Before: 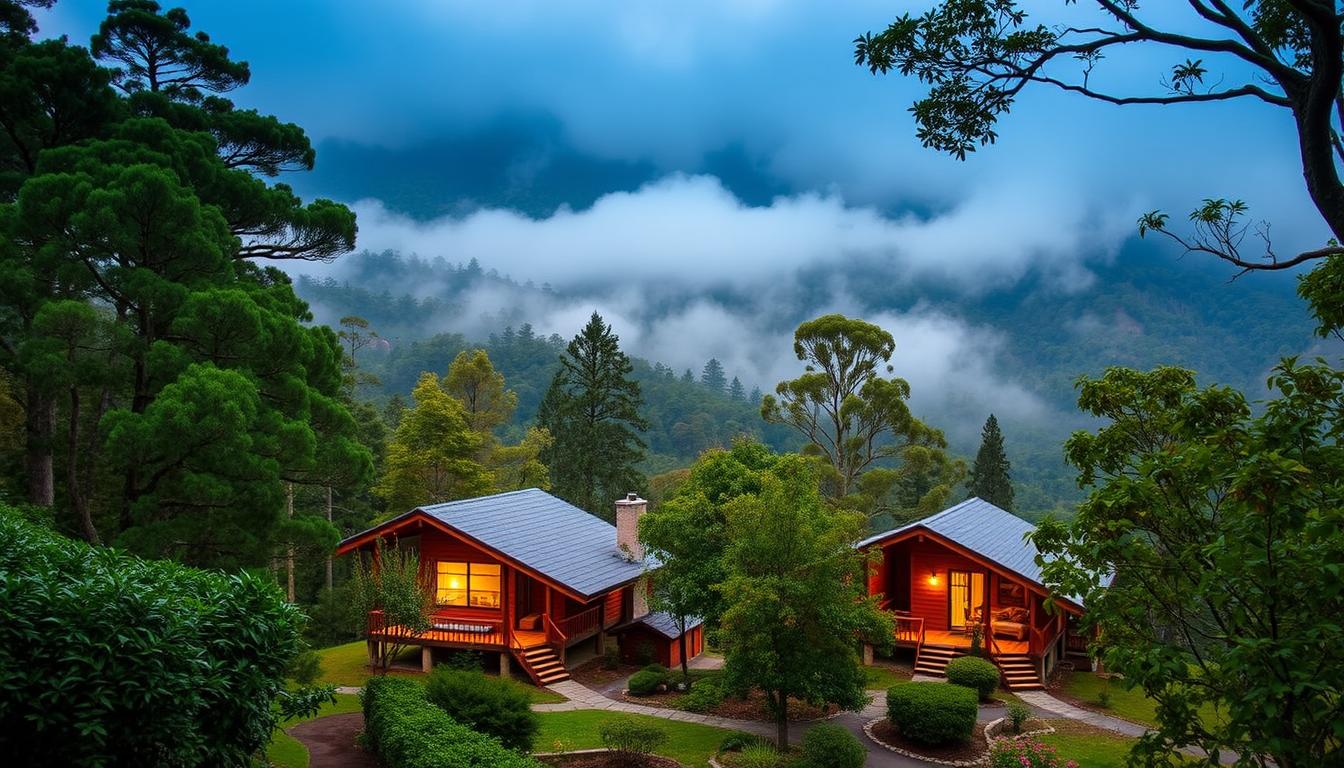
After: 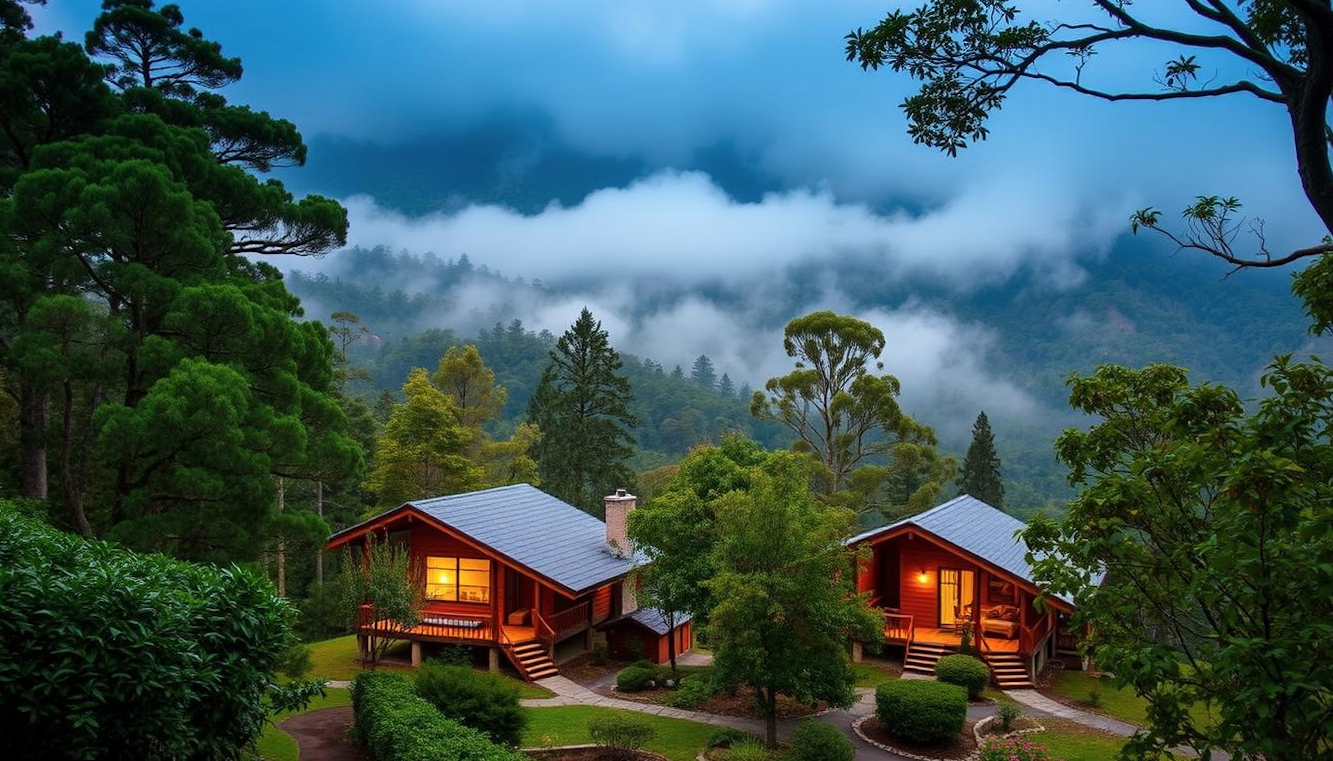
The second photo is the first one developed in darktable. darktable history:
rotate and perspective: rotation 0.192°, lens shift (horizontal) -0.015, crop left 0.005, crop right 0.996, crop top 0.006, crop bottom 0.99
contrast brightness saturation: saturation -0.04
